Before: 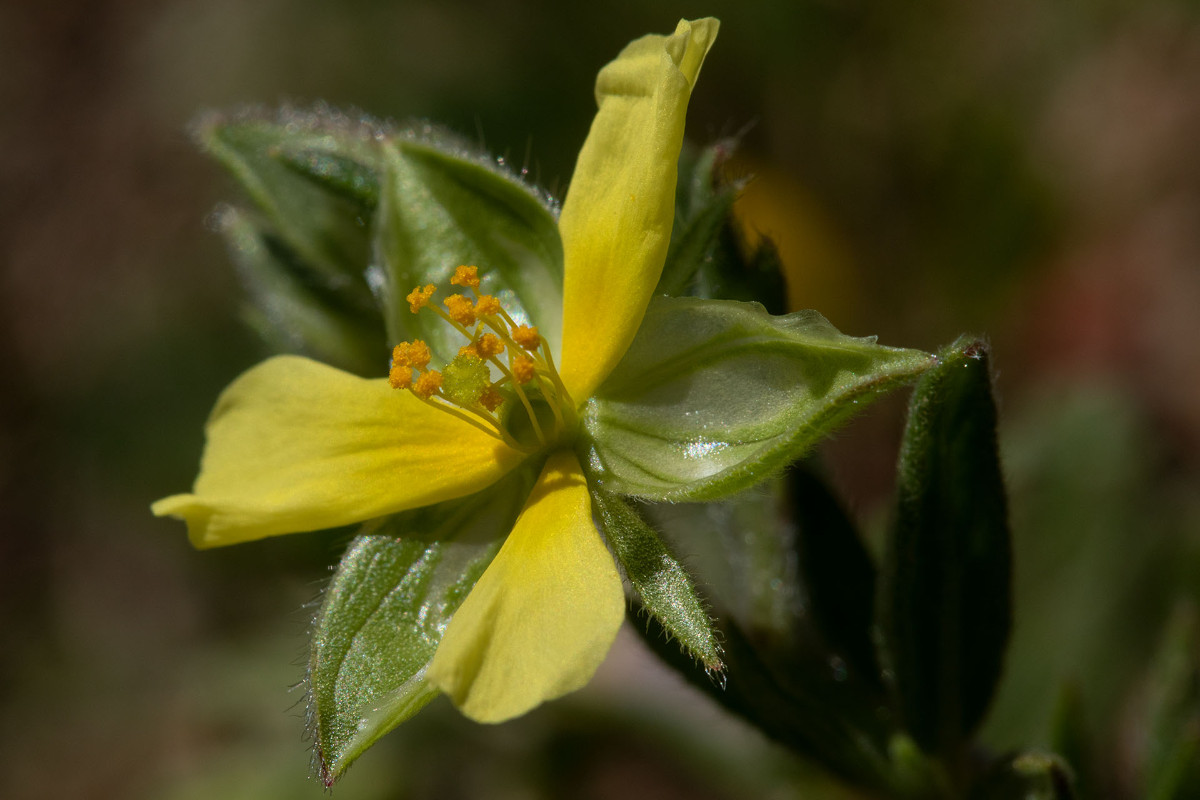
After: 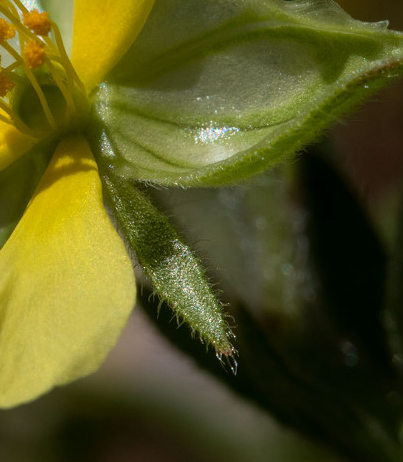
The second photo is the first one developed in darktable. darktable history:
crop: left 40.794%, top 39.388%, right 25.569%, bottom 2.82%
